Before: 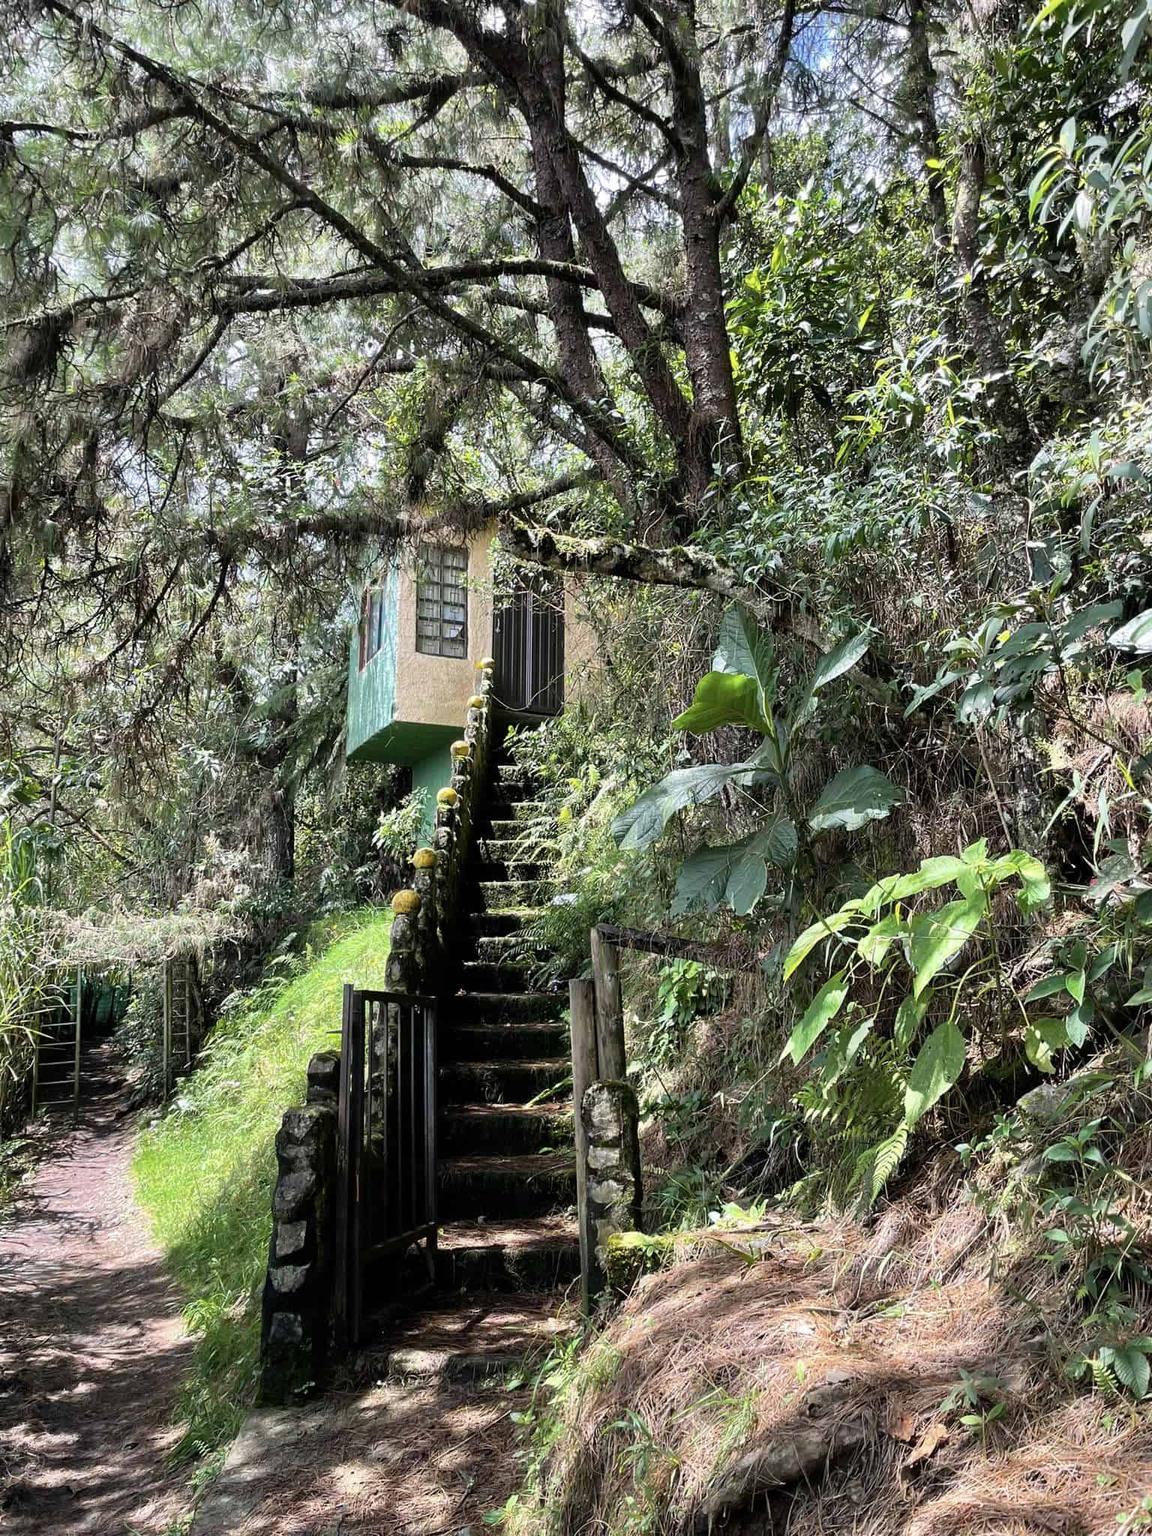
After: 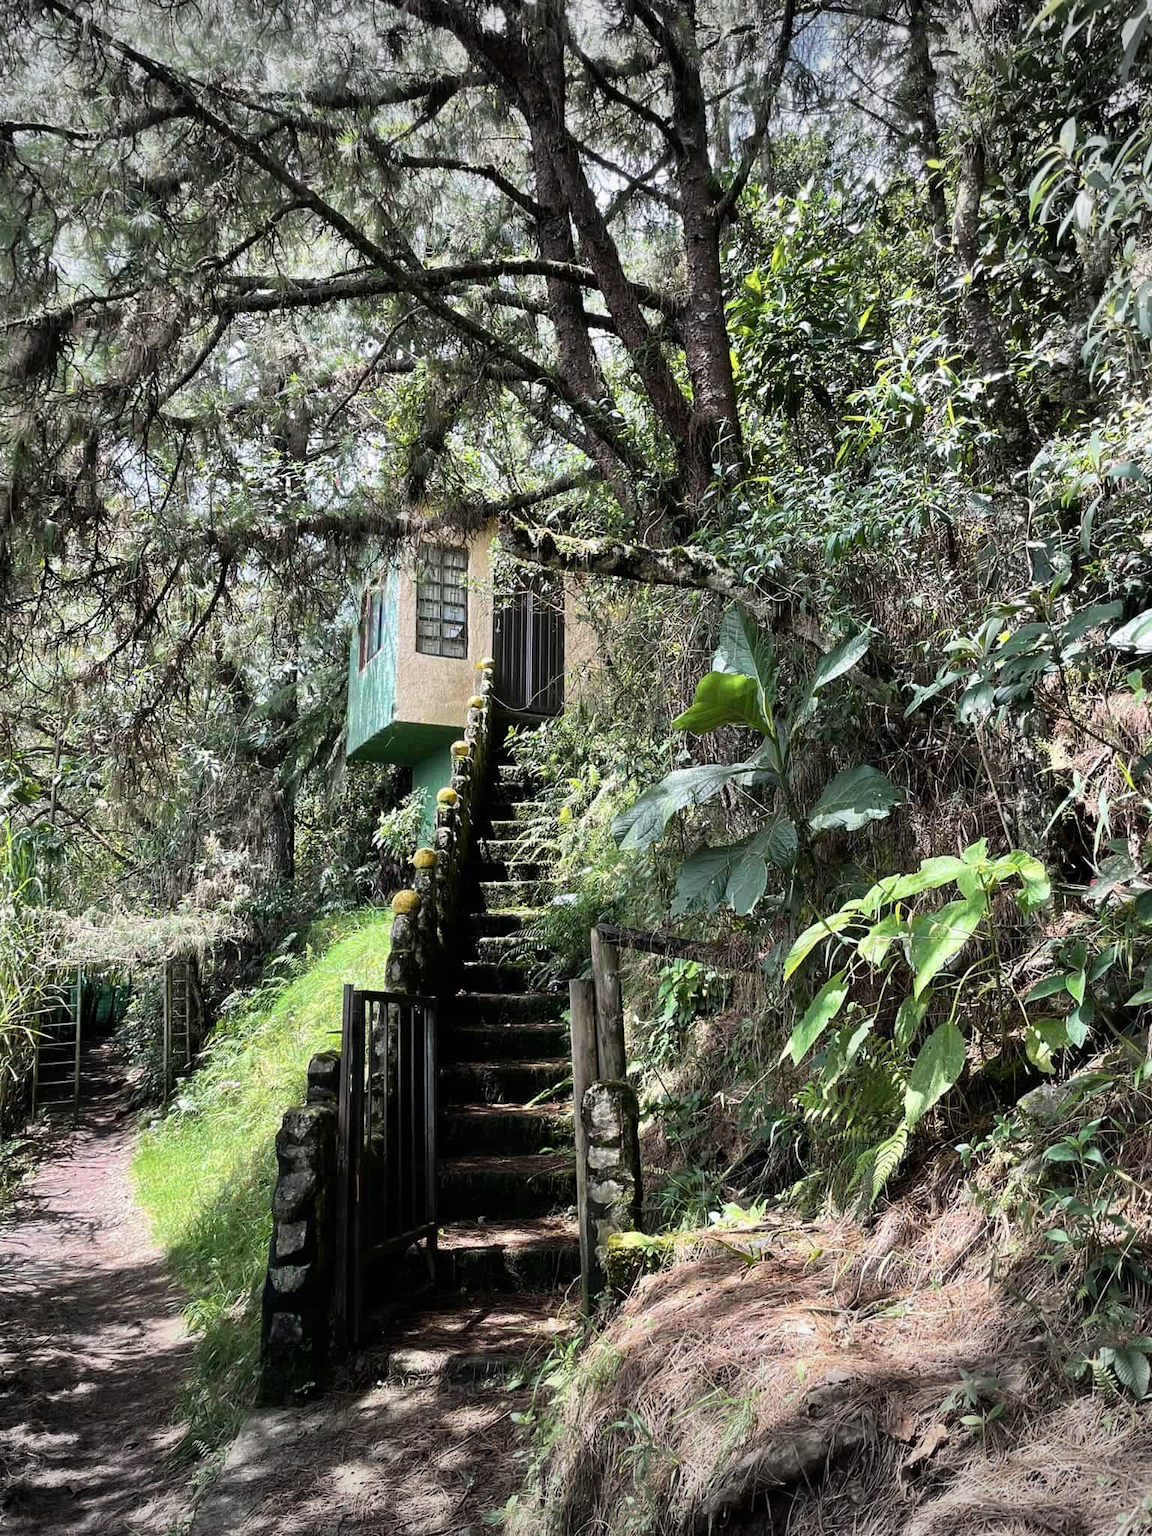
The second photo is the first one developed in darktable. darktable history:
contrast brightness saturation: contrast 0.11, saturation -0.17
vignetting: fall-off start 100%, brightness -0.282, width/height ratio 1.31
